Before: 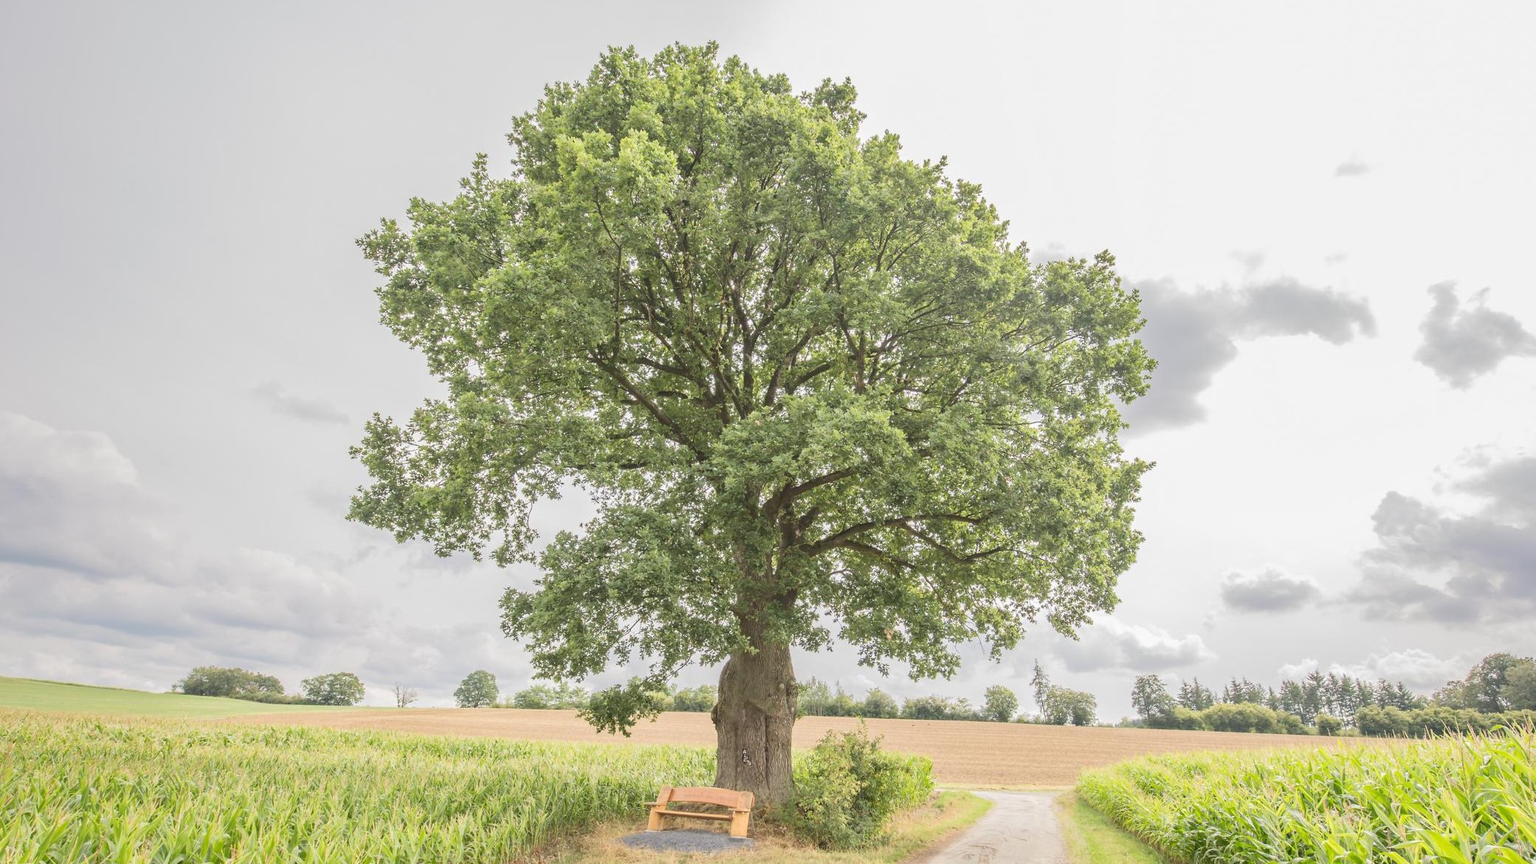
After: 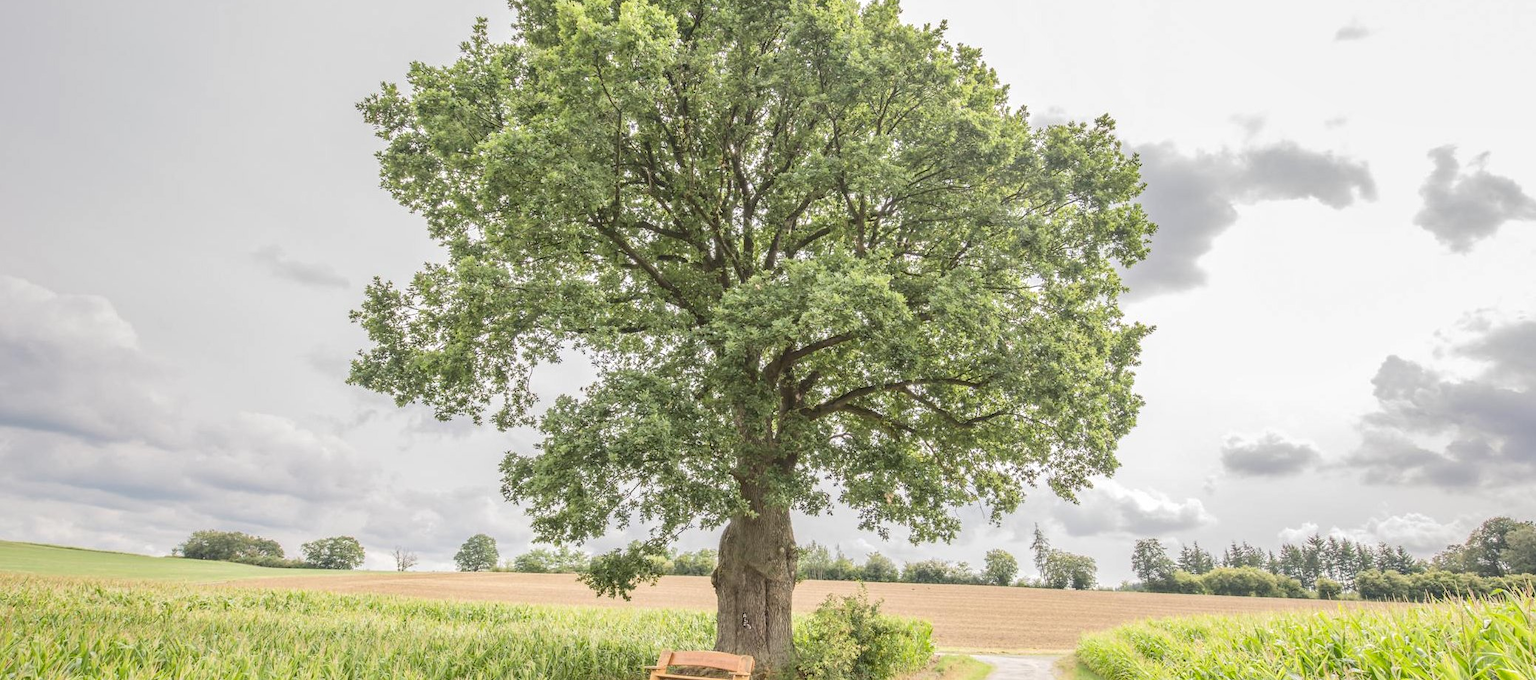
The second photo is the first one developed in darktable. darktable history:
local contrast: on, module defaults
crop and rotate: top 15.864%, bottom 5.356%
